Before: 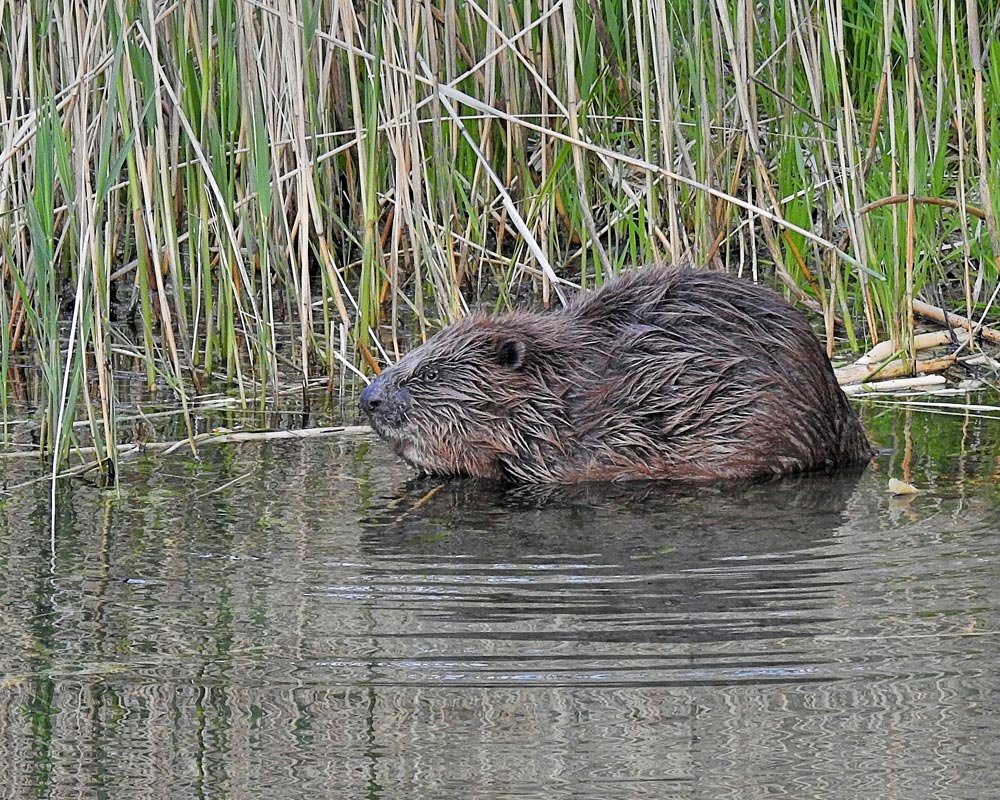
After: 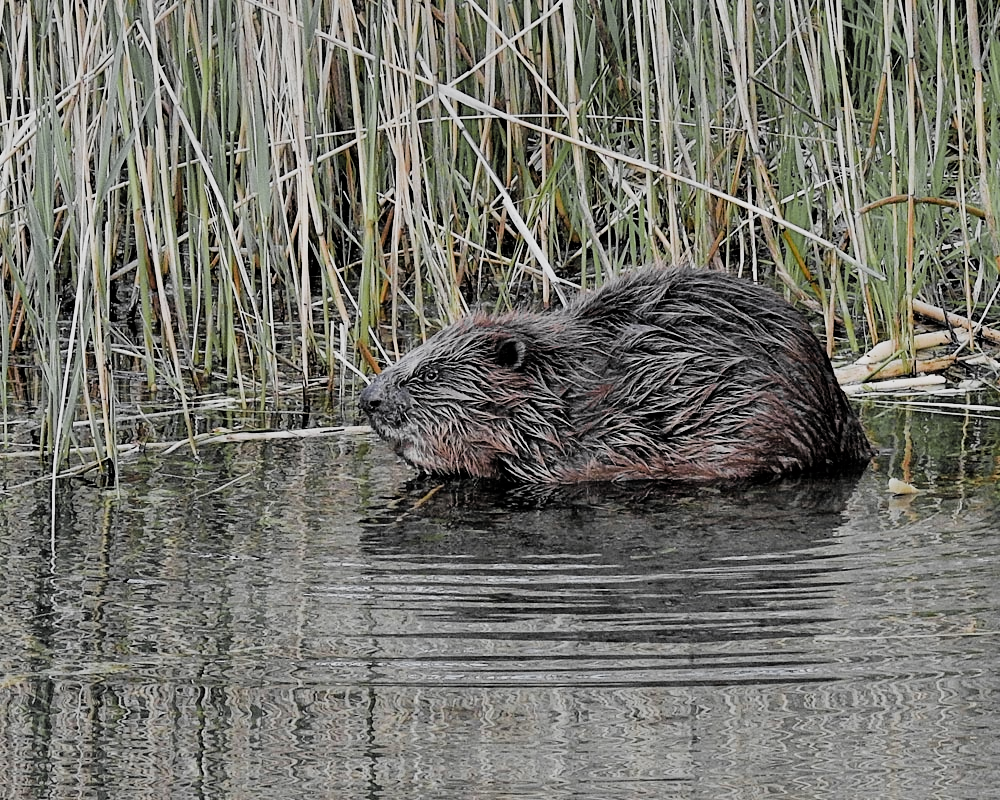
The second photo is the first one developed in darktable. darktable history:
tone equalizer: mask exposure compensation -0.502 EV
color zones: curves: ch0 [(0.004, 0.388) (0.125, 0.392) (0.25, 0.404) (0.375, 0.5) (0.5, 0.5) (0.625, 0.5) (0.75, 0.5) (0.875, 0.5)]; ch1 [(0, 0.5) (0.125, 0.5) (0.25, 0.5) (0.375, 0.124) (0.524, 0.124) (0.645, 0.128) (0.789, 0.132) (0.914, 0.096) (0.998, 0.068)]
filmic rgb: black relative exposure -5.14 EV, white relative exposure 3.98 EV, hardness 2.9, contrast 1.296, highlights saturation mix -30.06%
